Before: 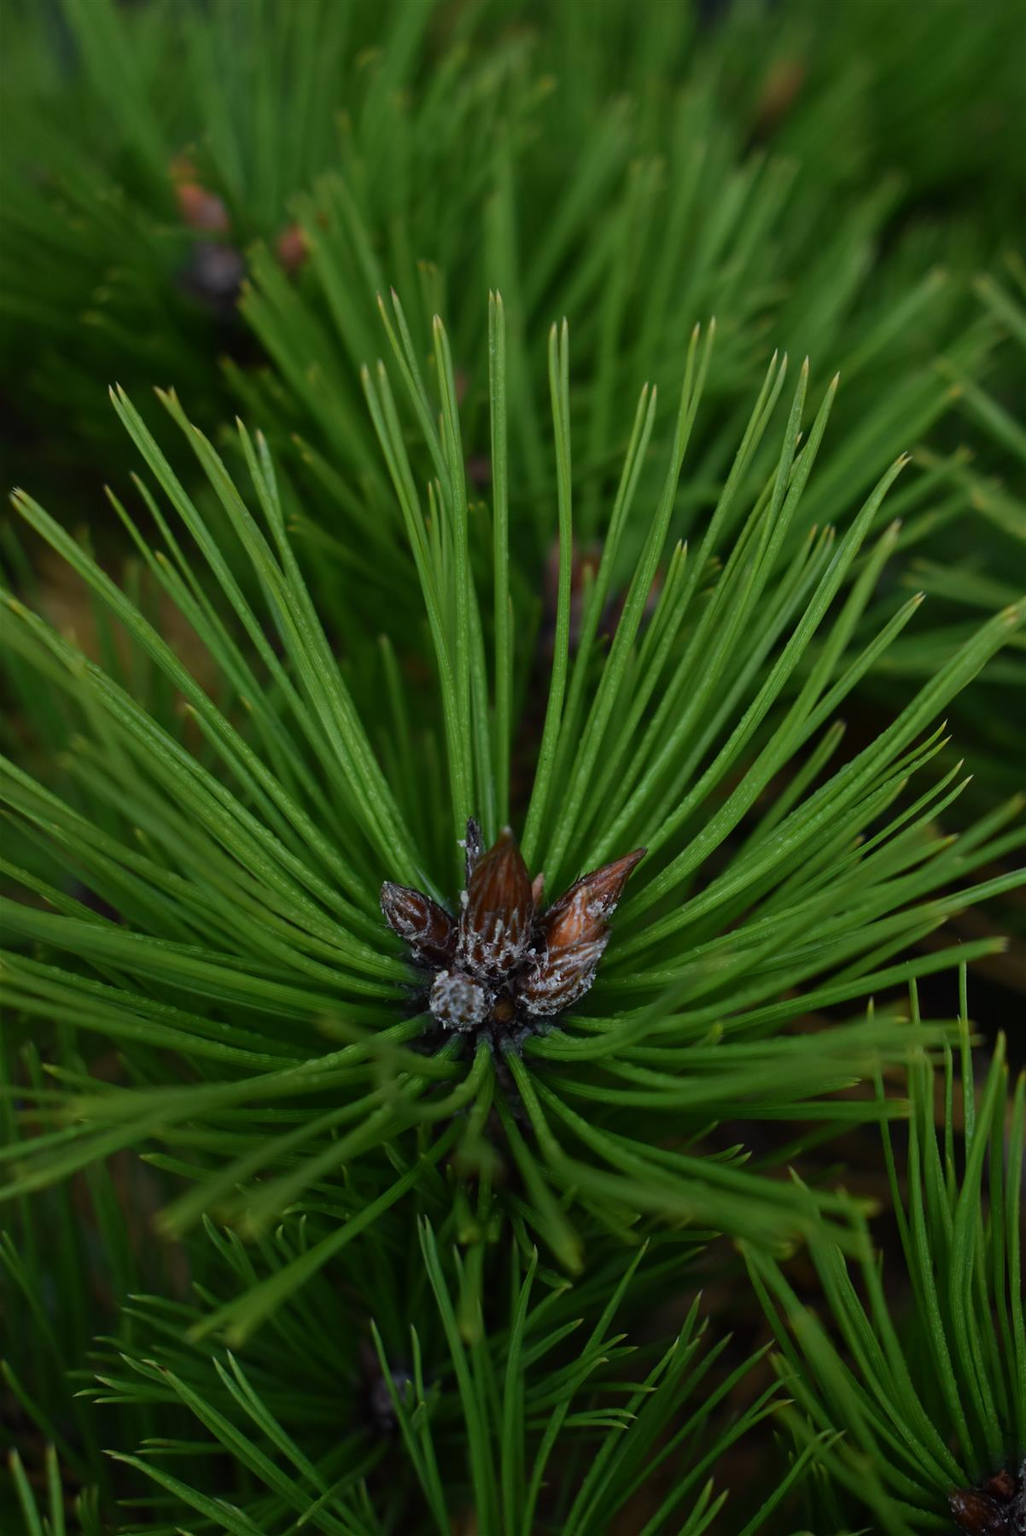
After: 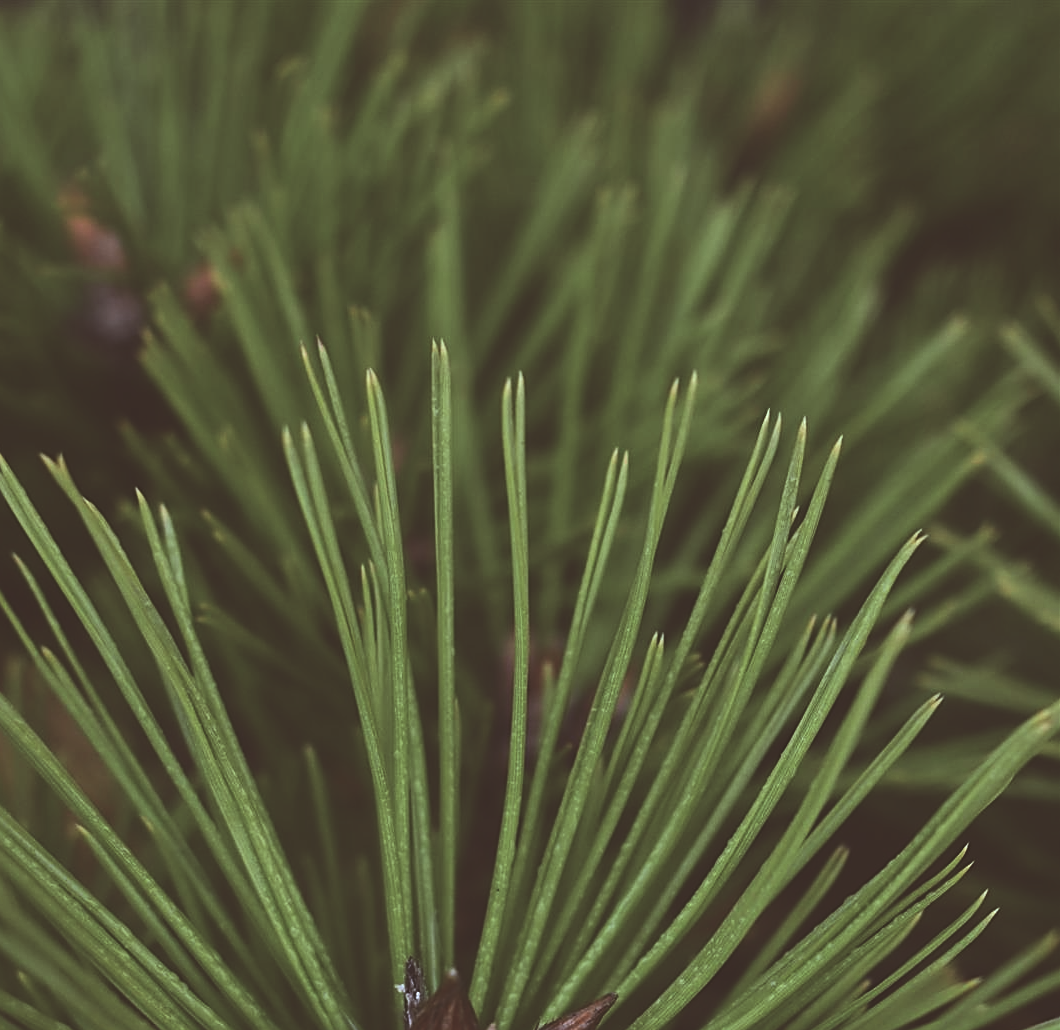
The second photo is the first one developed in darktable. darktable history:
tone equalizer: -8 EV -0.75 EV, -7 EV -0.7 EV, -6 EV -0.6 EV, -5 EV -0.4 EV, -3 EV 0.4 EV, -2 EV 0.6 EV, -1 EV 0.7 EV, +0 EV 0.75 EV, edges refinement/feathering 500, mask exposure compensation -1.57 EV, preserve details no
exposure: black level correction -0.062, exposure -0.05 EV, compensate highlight preservation false
crop and rotate: left 11.812%, bottom 42.776%
shadows and highlights: shadows -20, white point adjustment -2, highlights -35
sharpen: on, module defaults
white balance: red 0.954, blue 1.079
contrast brightness saturation: contrast 0.11, saturation -0.17
rgb levels: mode RGB, independent channels, levels [[0, 0.5, 1], [0, 0.521, 1], [0, 0.536, 1]]
